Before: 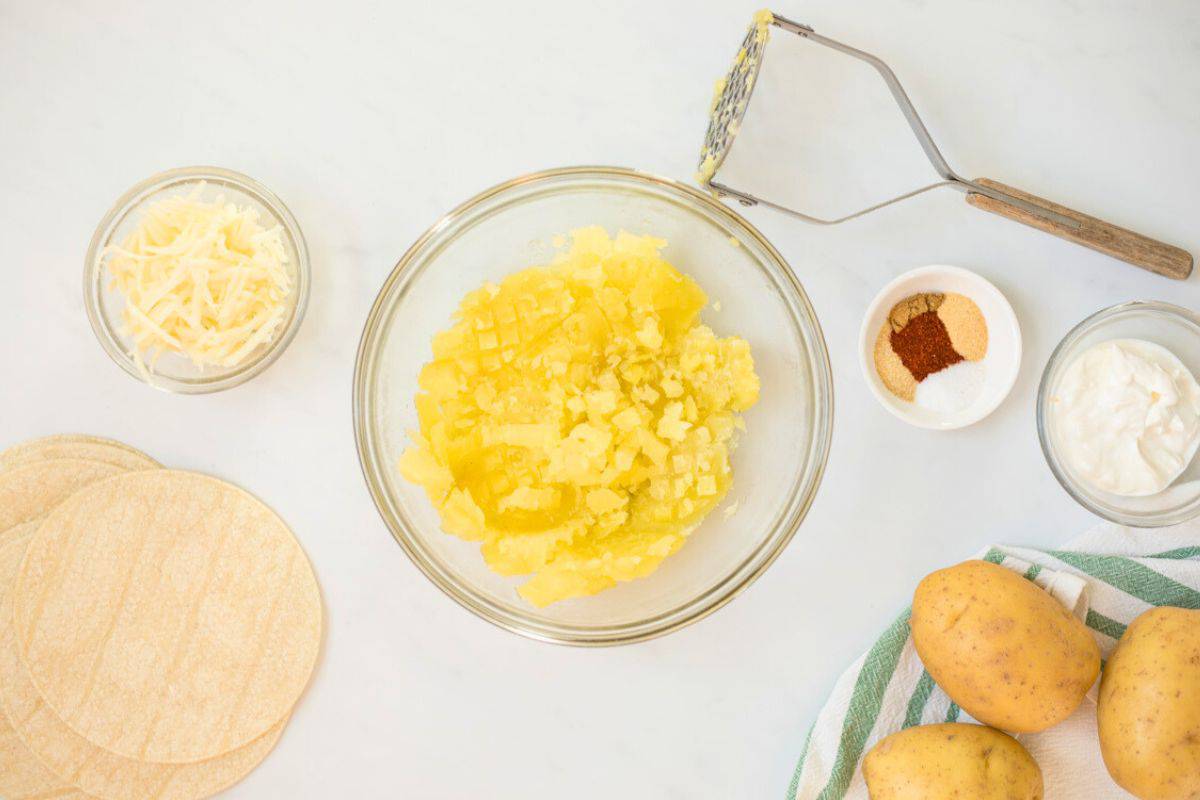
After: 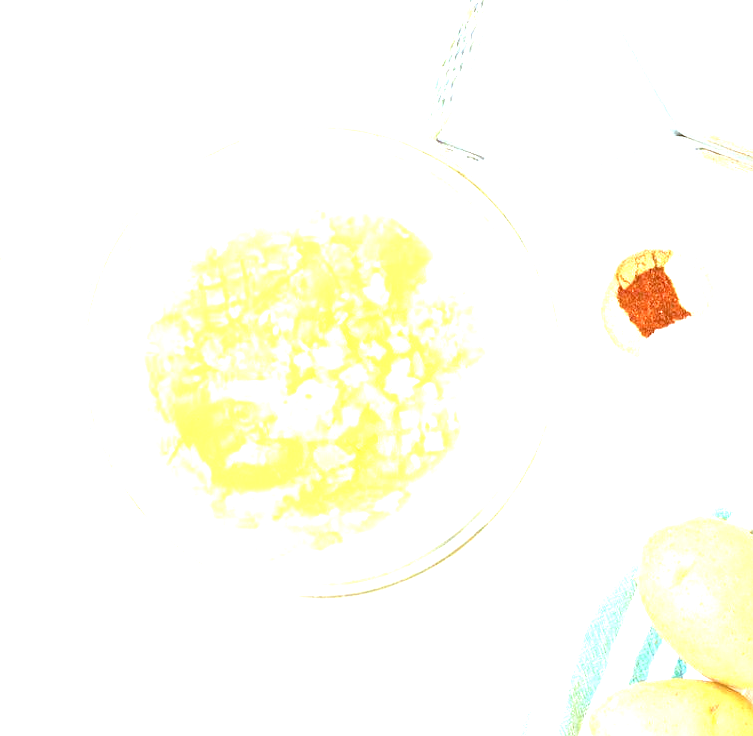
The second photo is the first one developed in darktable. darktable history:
color correction: highlights a* -11.71, highlights b* -15.75
exposure: black level correction 0.001, exposure 1.997 EV, compensate highlight preservation false
crop and rotate: left 22.754%, top 5.623%, right 14.438%, bottom 2.285%
tone equalizer: on, module defaults
